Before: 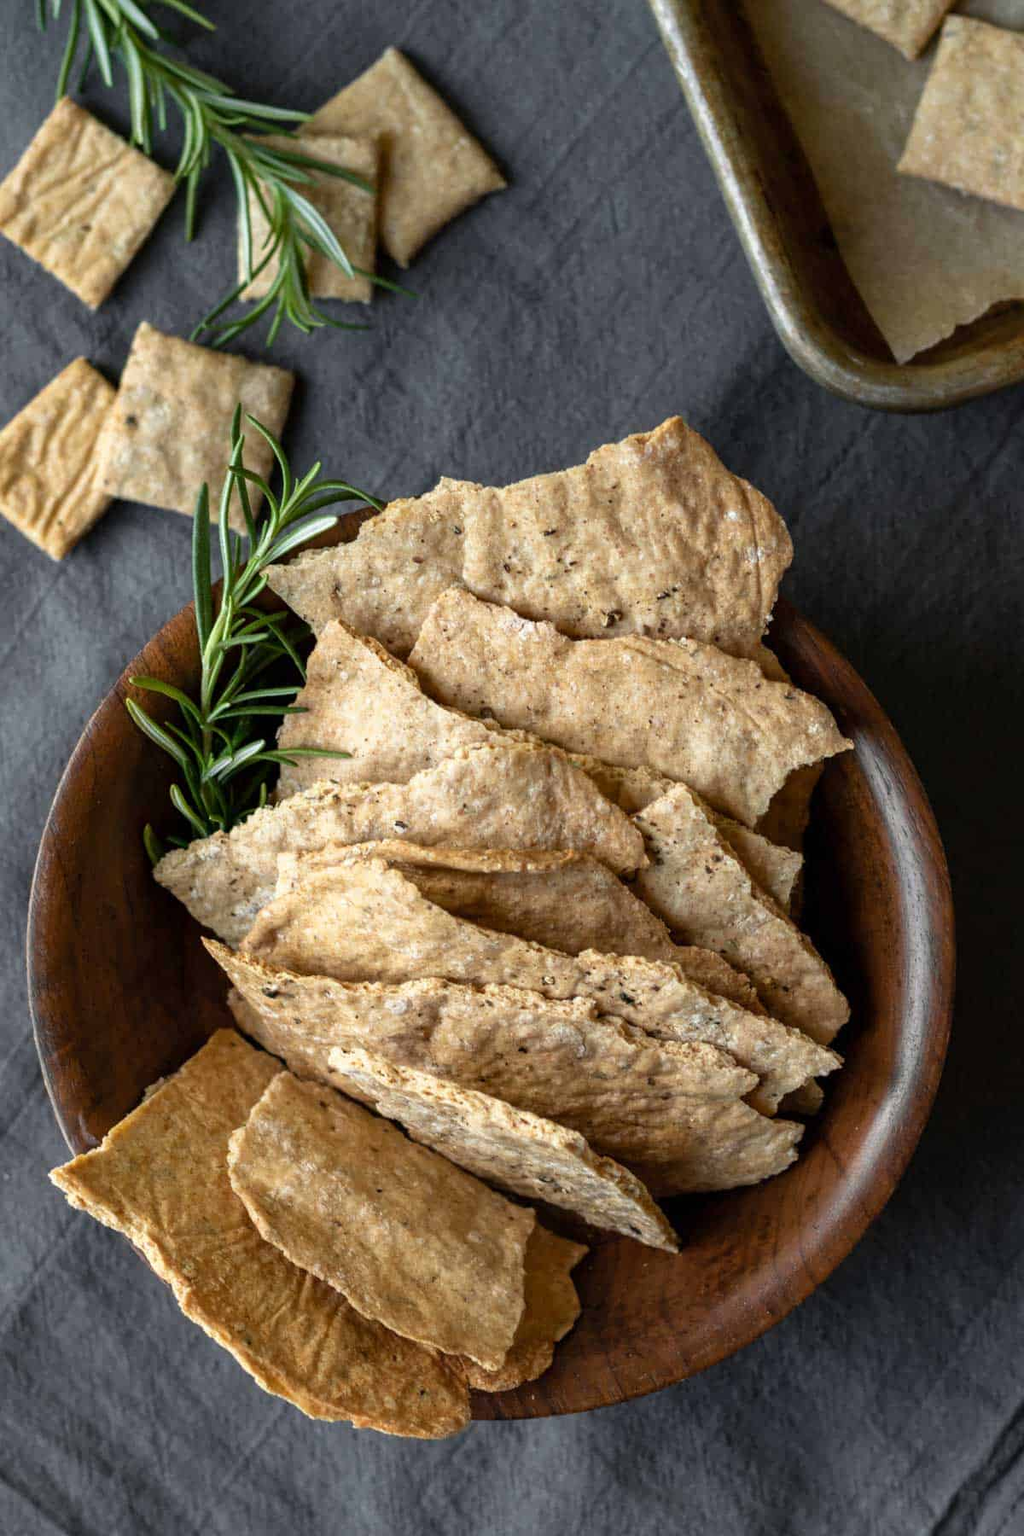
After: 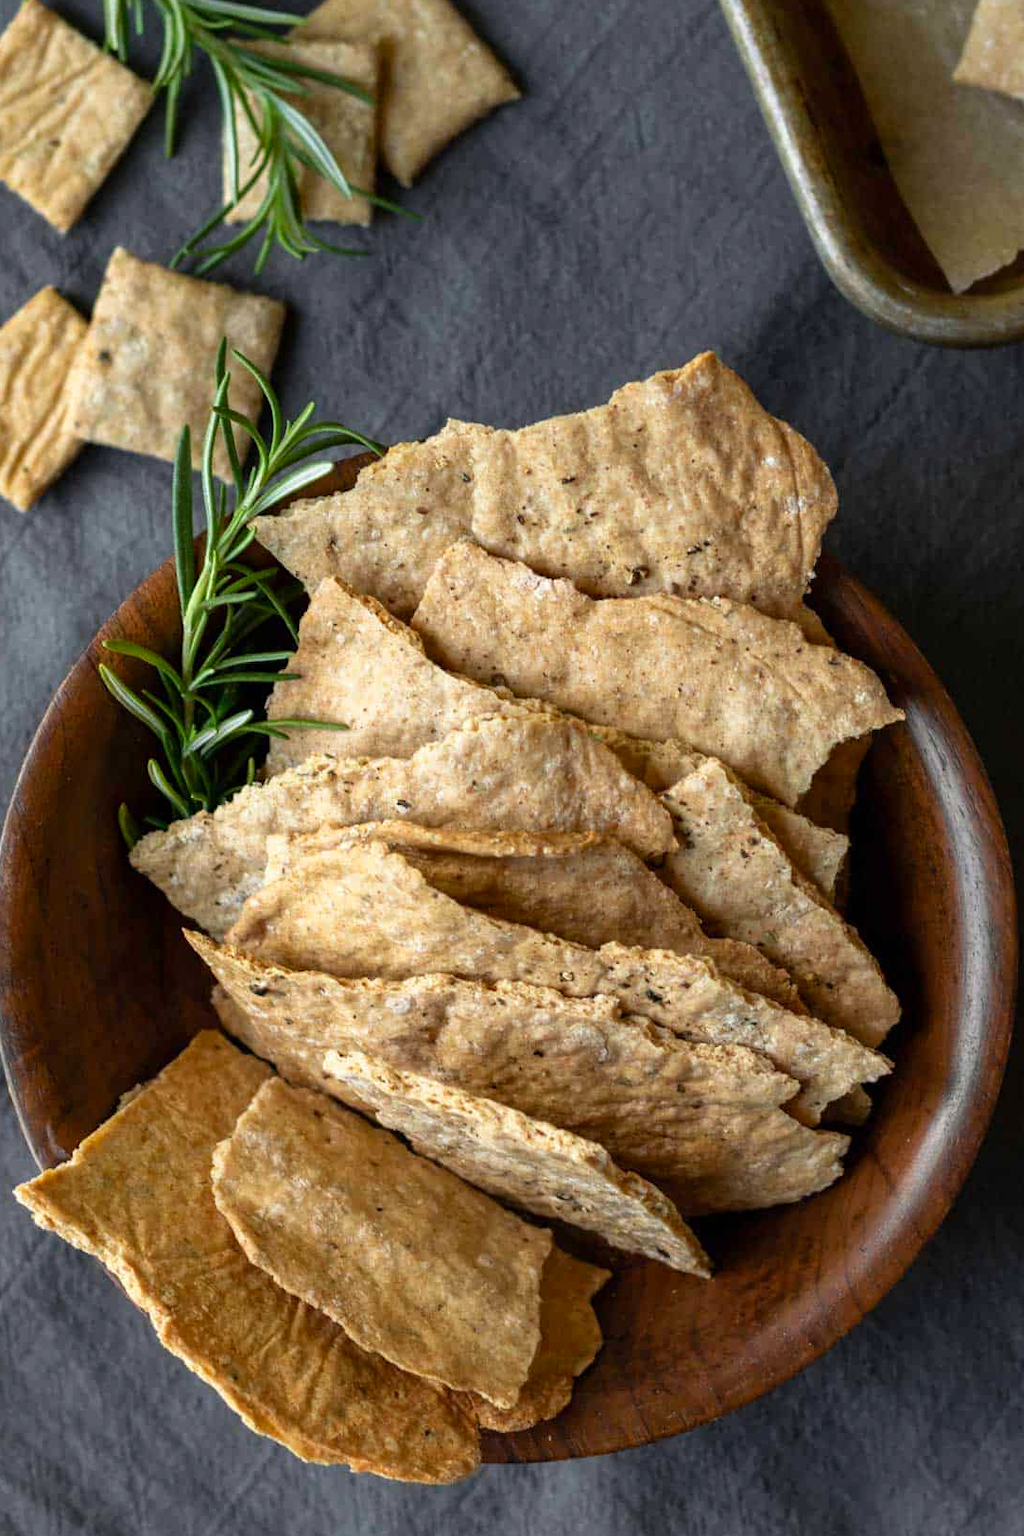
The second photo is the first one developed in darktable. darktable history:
color correction: highlights b* -0.018, saturation 1.14
crop: left 3.613%, top 6.499%, right 5.974%, bottom 3.191%
